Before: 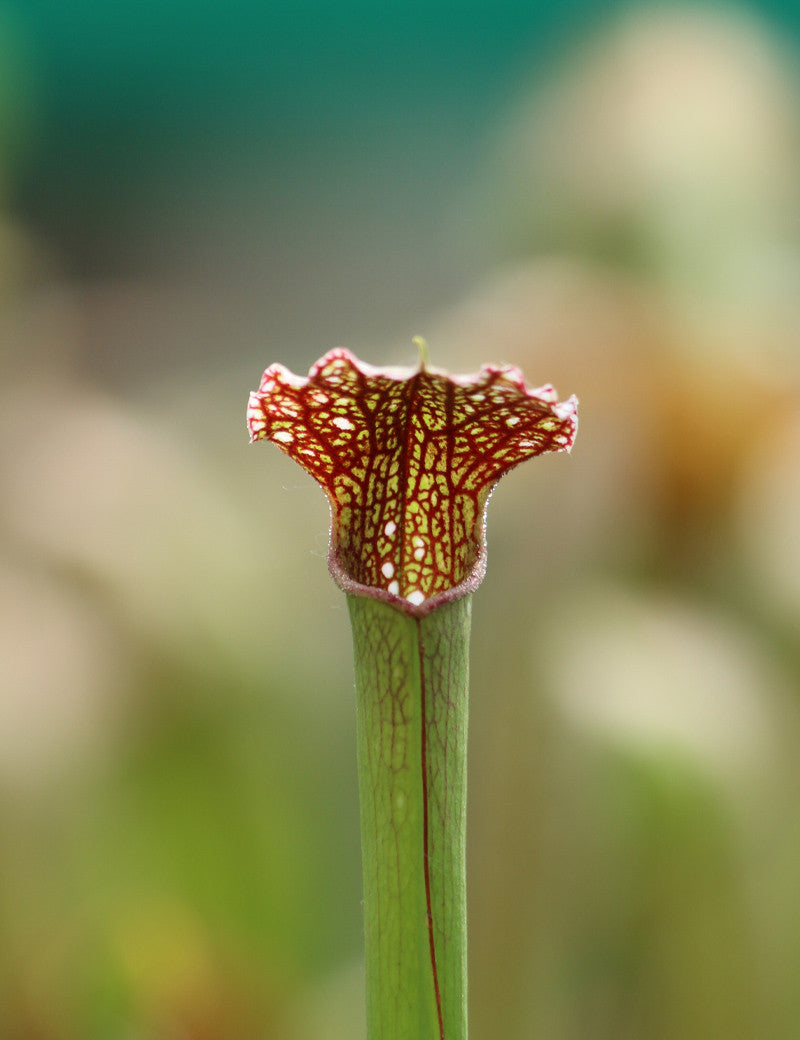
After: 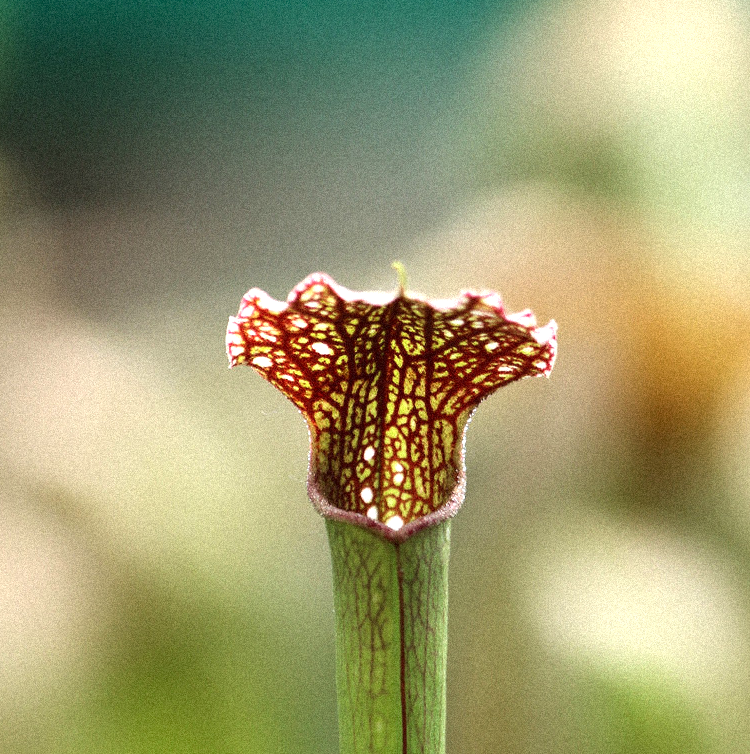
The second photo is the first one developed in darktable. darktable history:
tone equalizer: -8 EV -0.75 EV, -7 EV -0.7 EV, -6 EV -0.6 EV, -5 EV -0.4 EV, -3 EV 0.4 EV, -2 EV 0.6 EV, -1 EV 0.7 EV, +0 EV 0.75 EV, edges refinement/feathering 500, mask exposure compensation -1.57 EV, preserve details no
crop: left 2.737%, top 7.287%, right 3.421%, bottom 20.179%
grain: coarseness 9.38 ISO, strength 34.99%, mid-tones bias 0%
